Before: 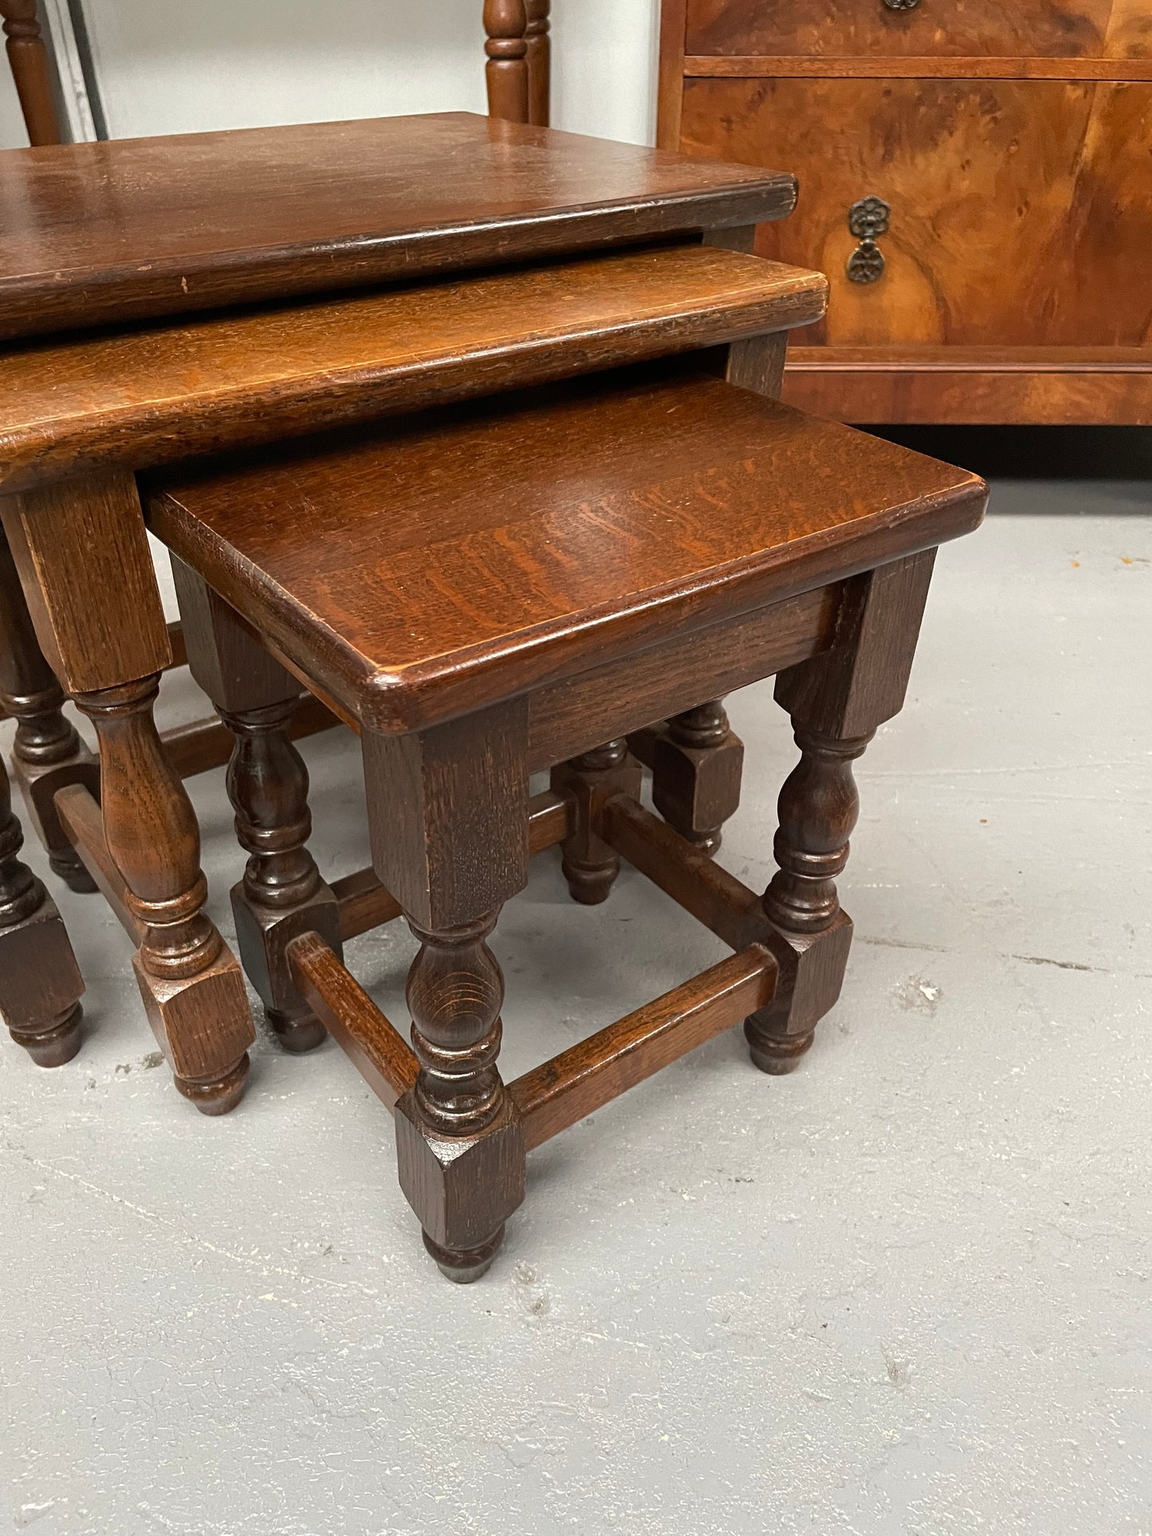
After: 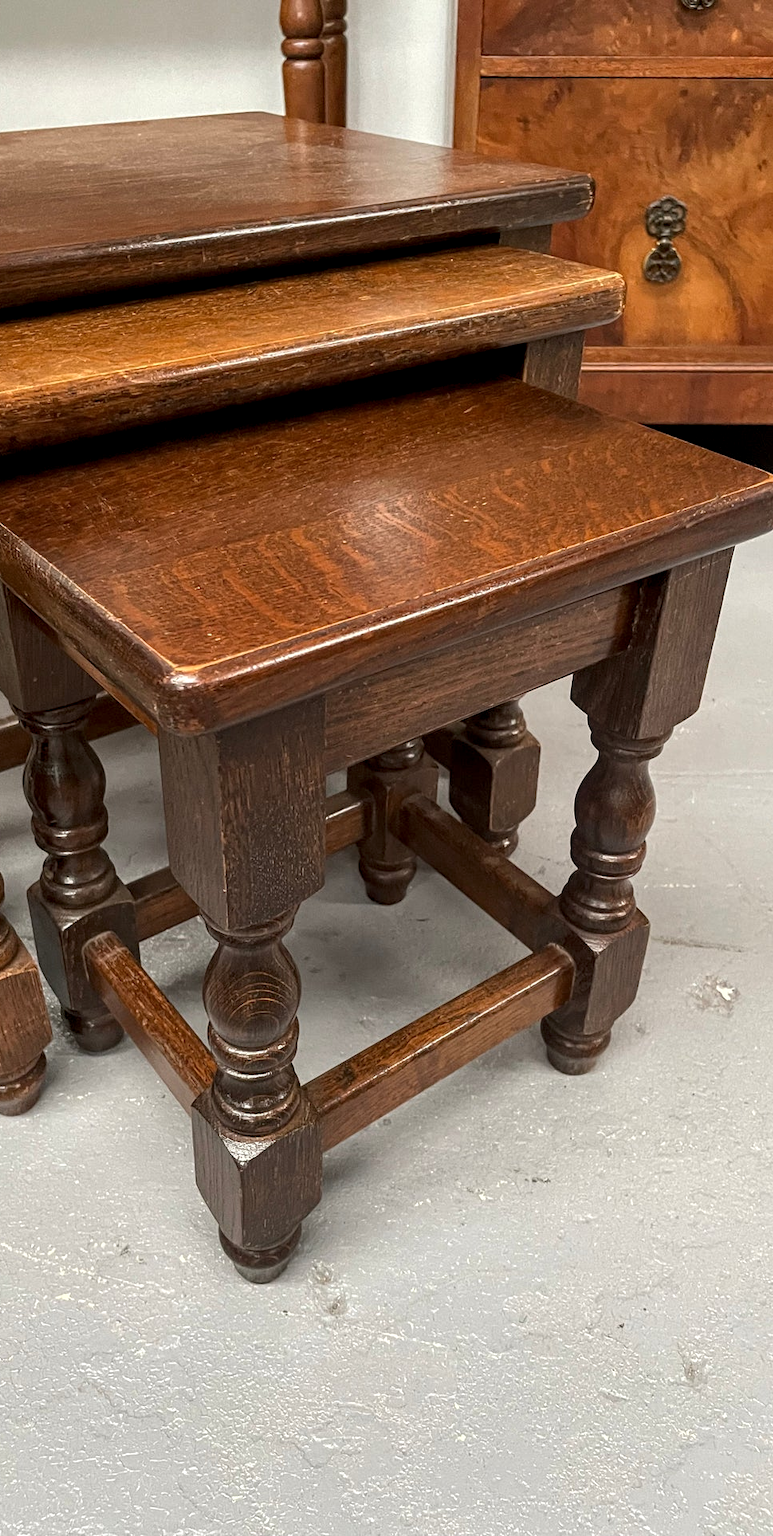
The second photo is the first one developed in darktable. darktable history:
crop and rotate: left 17.648%, right 15.176%
local contrast: detail 130%
